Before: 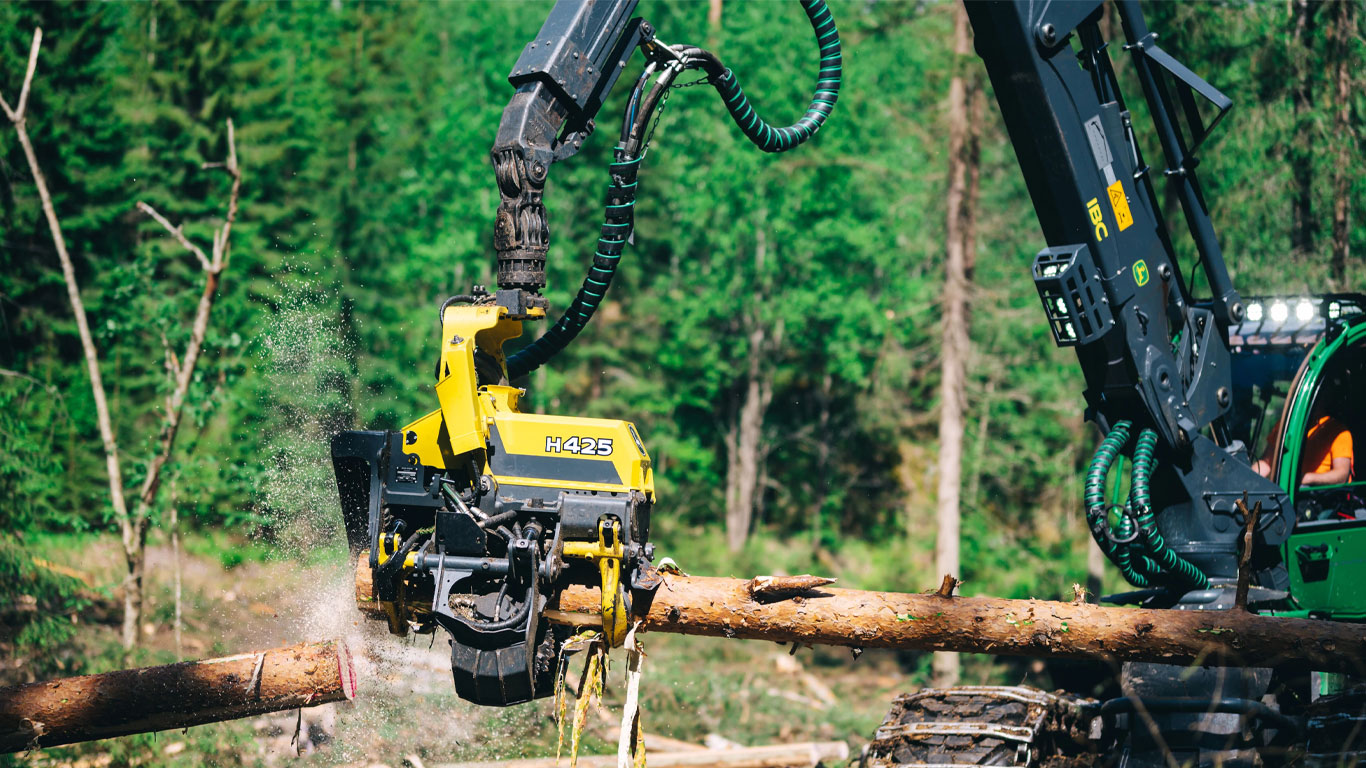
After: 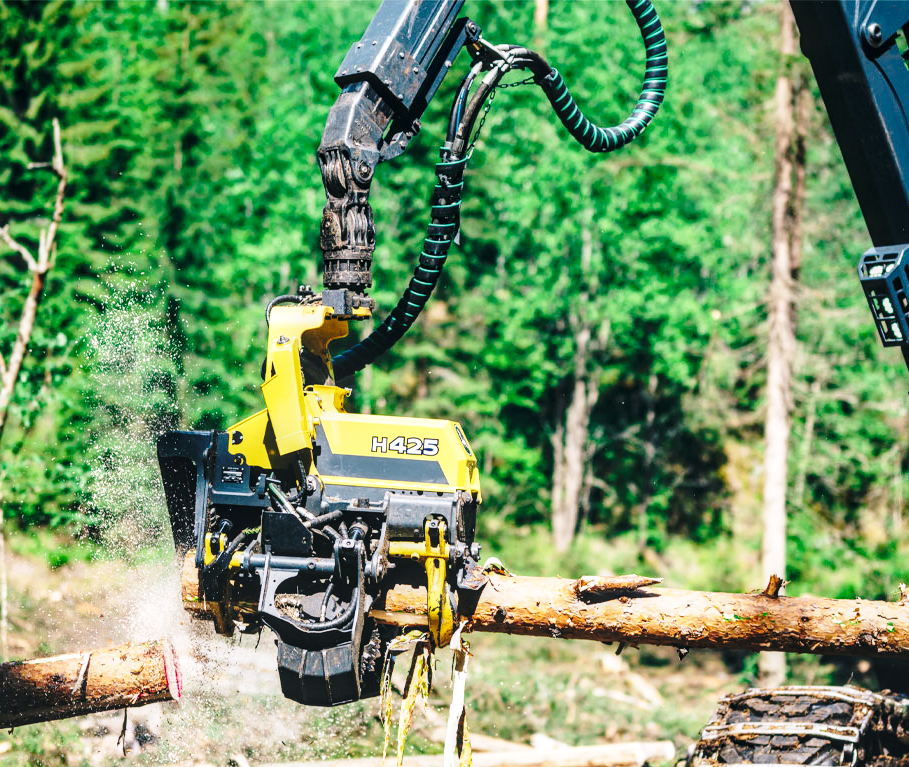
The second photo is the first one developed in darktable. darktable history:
crop and rotate: left 12.776%, right 20.644%
base curve: curves: ch0 [(0, 0) (0.032, 0.037) (0.105, 0.228) (0.435, 0.76) (0.856, 0.983) (1, 1)], preserve colors none
local contrast: on, module defaults
levels: levels [0, 0.51, 1]
